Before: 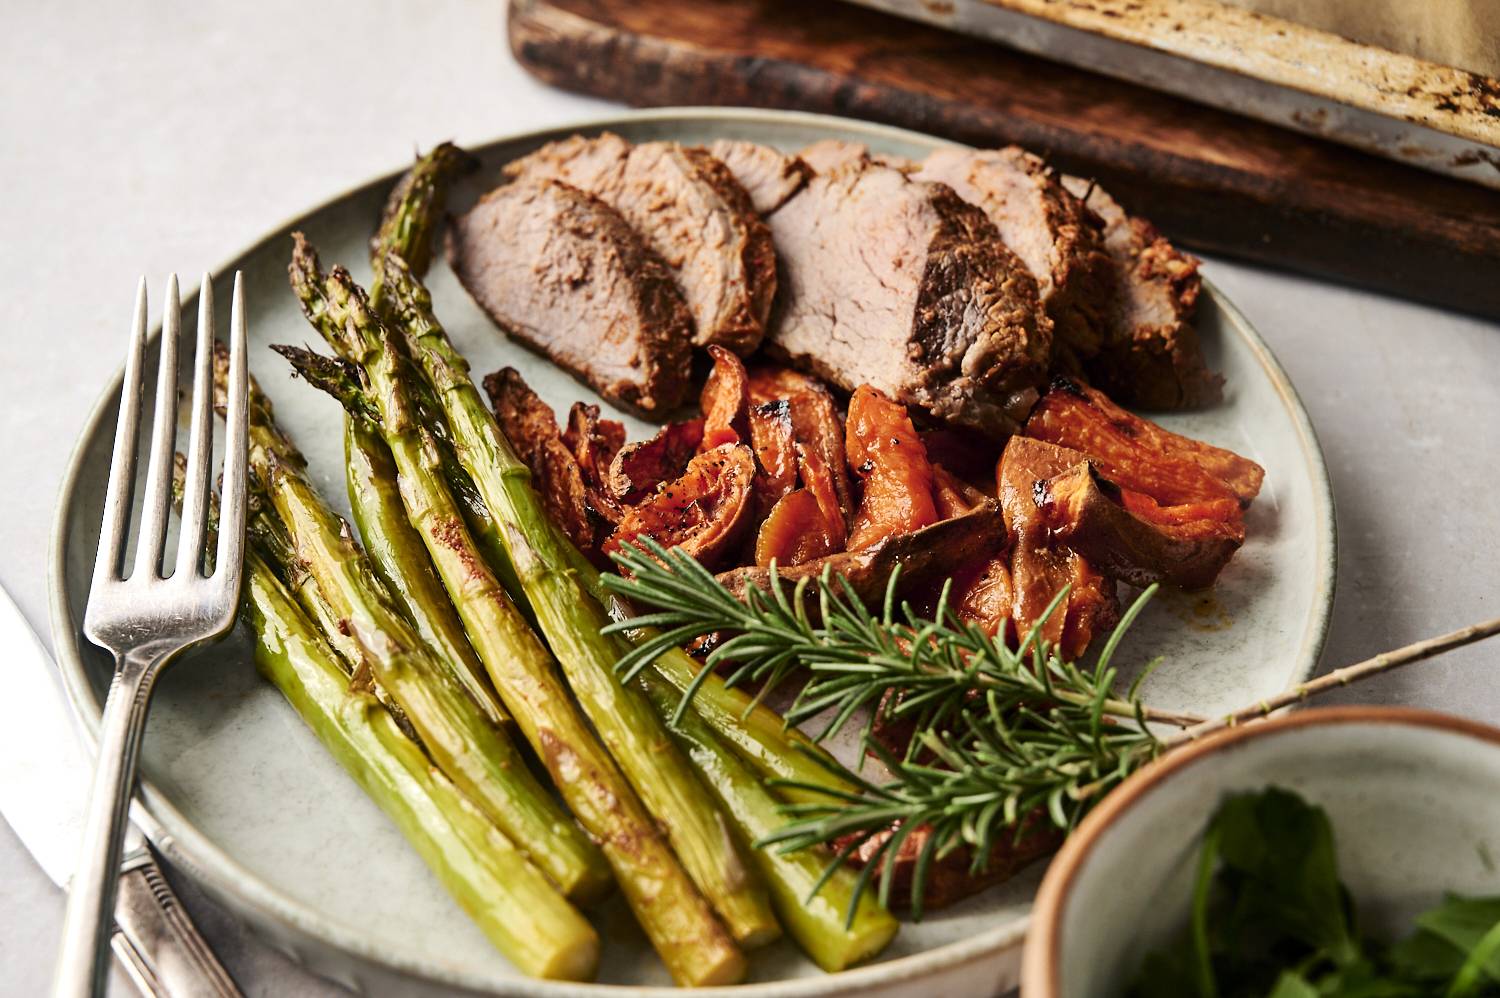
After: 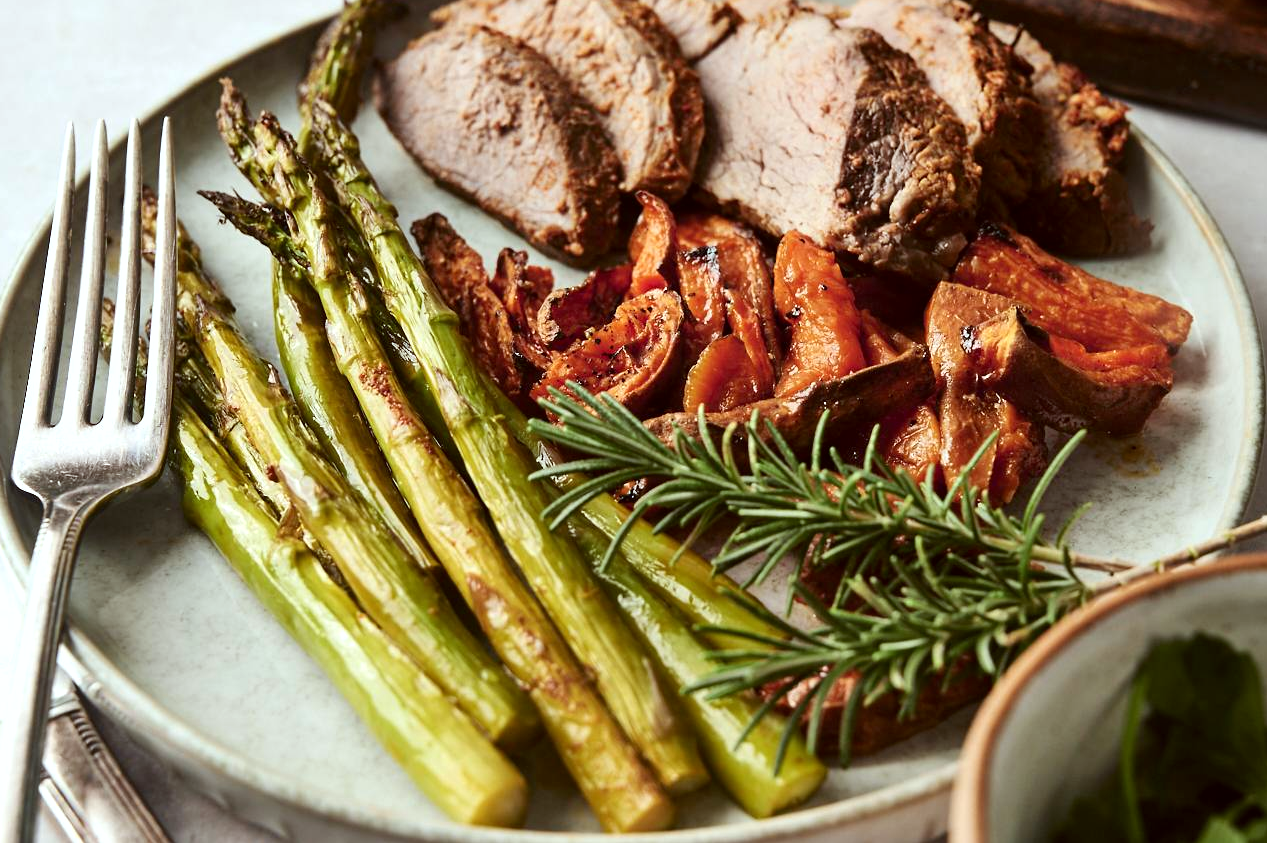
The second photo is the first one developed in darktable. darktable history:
color correction: highlights a* -4.98, highlights b* -3.76, shadows a* 3.83, shadows b* 4.08
crop and rotate: left 4.842%, top 15.51%, right 10.668%
exposure: exposure 0.15 EV, compensate highlight preservation false
